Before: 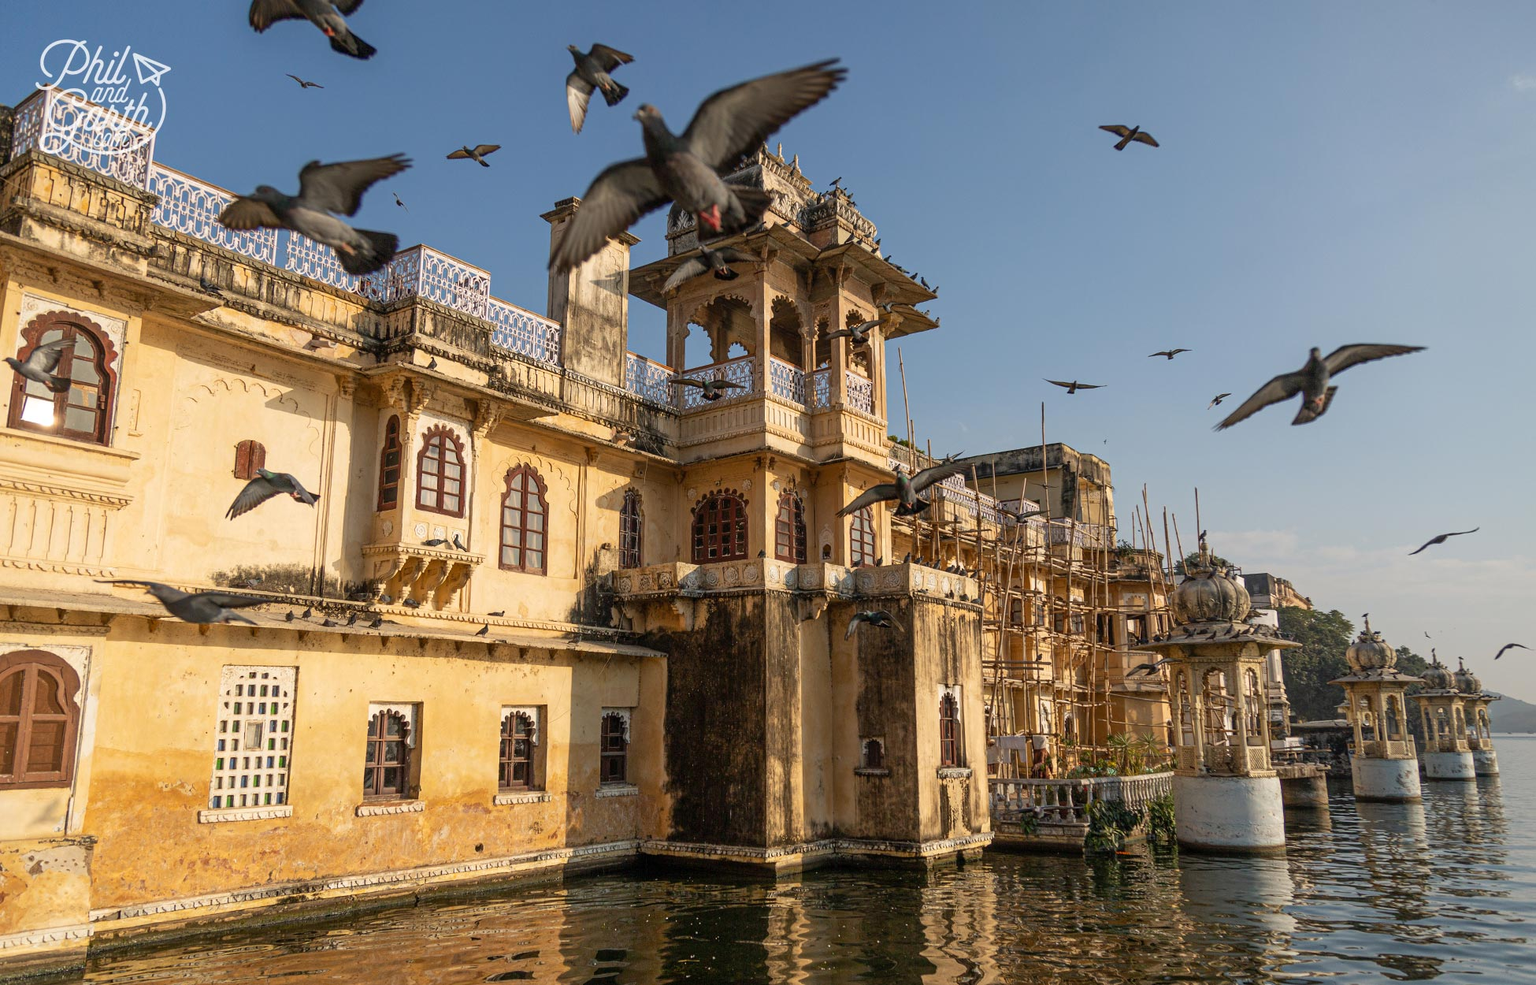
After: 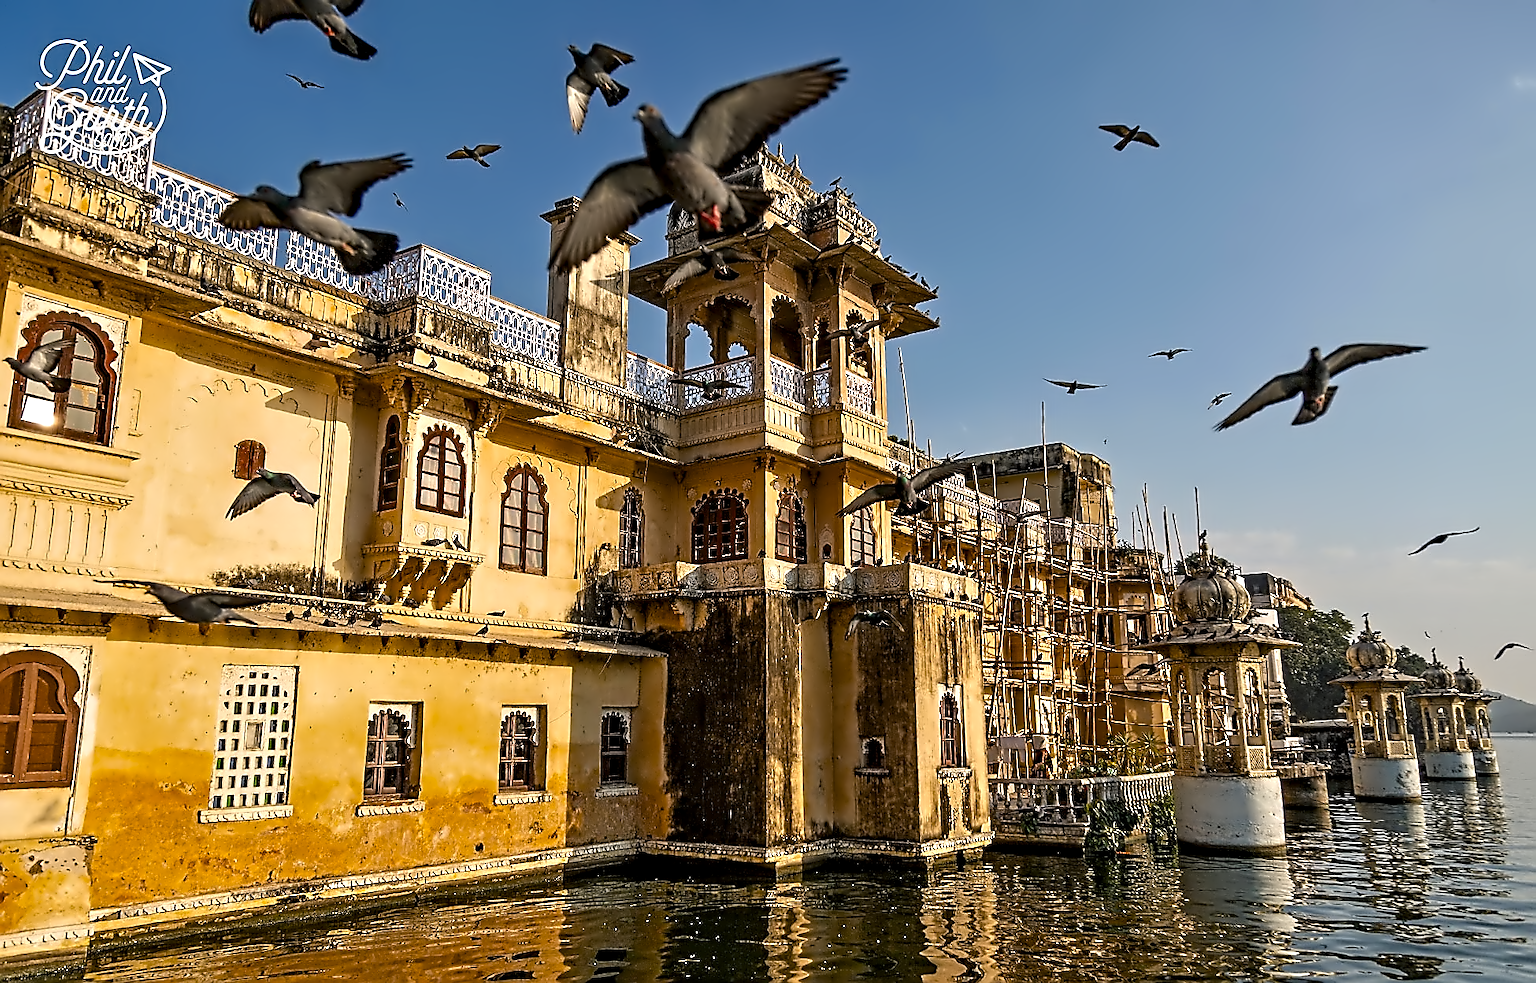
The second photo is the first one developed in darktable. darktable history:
sharpen: radius 1.421, amount 1.259, threshold 0.74
crop: bottom 0.051%
tone equalizer: smoothing diameter 24.8%, edges refinement/feathering 9.64, preserve details guided filter
contrast equalizer: y [[0.5, 0.542, 0.583, 0.625, 0.667, 0.708], [0.5 ×6], [0.5 ×6], [0, 0.033, 0.067, 0.1, 0.133, 0.167], [0, 0.05, 0.1, 0.15, 0.2, 0.25]]
color balance rgb: shadows lift › luminance -4.98%, shadows lift › chroma 1.183%, shadows lift › hue 218.29°, perceptual saturation grading › global saturation 19.724%, global vibrance 15.975%, saturation formula JzAzBz (2021)
